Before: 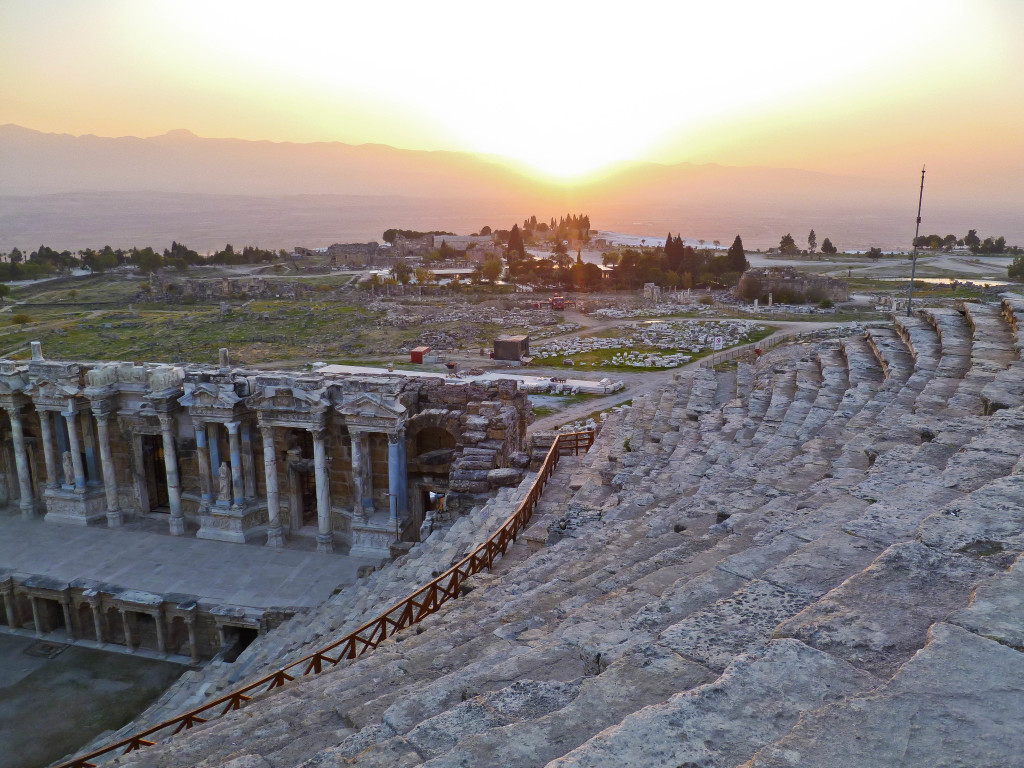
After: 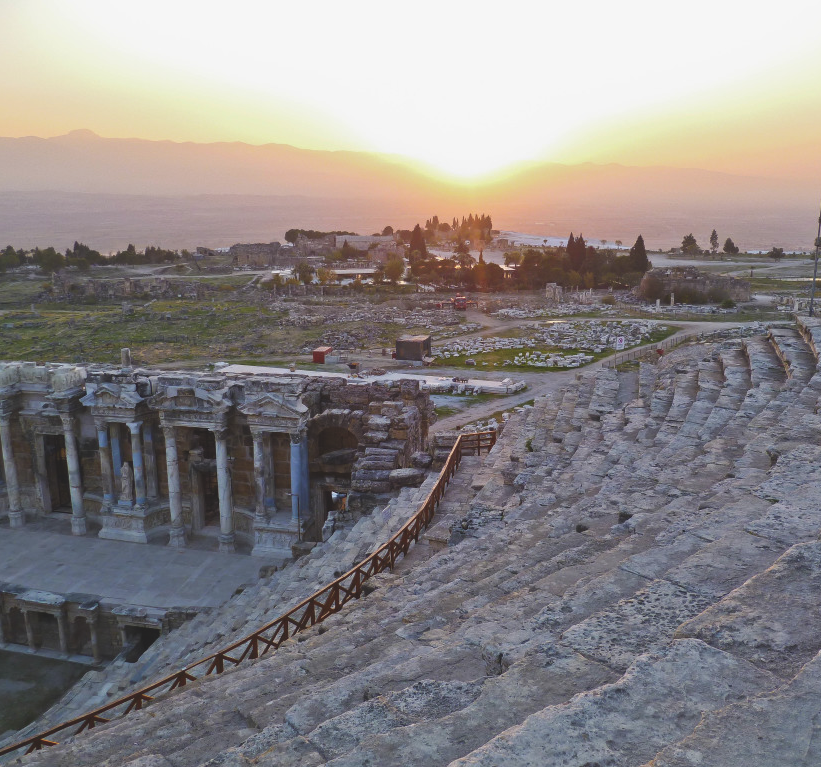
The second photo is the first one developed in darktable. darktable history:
crop and rotate: left 9.597%, right 10.195%
exposure: black level correction -0.015, exposure -0.125 EV, compensate highlight preservation false
